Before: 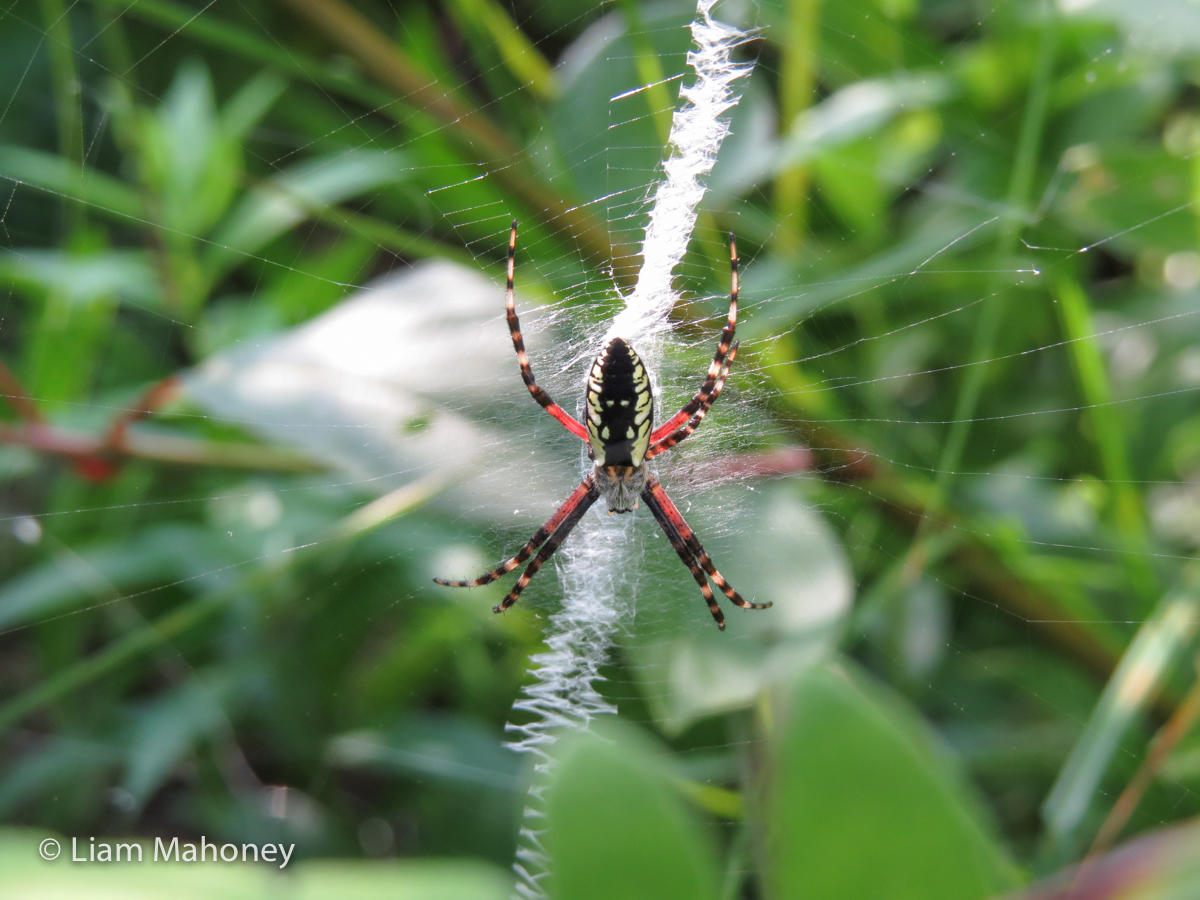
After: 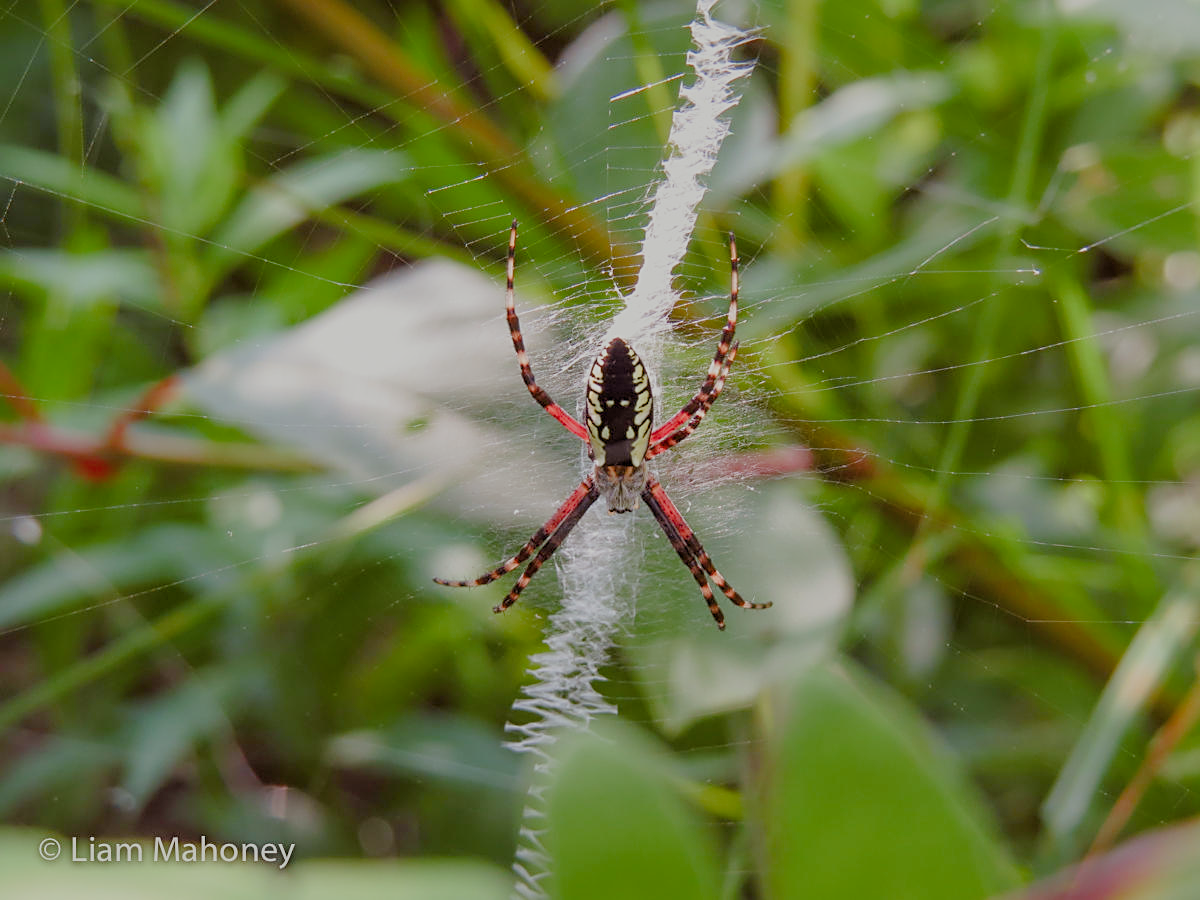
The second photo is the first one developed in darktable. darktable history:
filmic rgb: middle gray luminance 4.12%, black relative exposure -13.15 EV, white relative exposure 5.04 EV, threshold 2.99 EV, target black luminance 0%, hardness 5.17, latitude 59.49%, contrast 0.758, highlights saturation mix 3.93%, shadows ↔ highlights balance 26.08%, enable highlight reconstruction true
color balance rgb: power › chroma 1.533%, power › hue 26.1°, perceptual saturation grading › global saturation 25.886%, perceptual saturation grading › highlights -50.39%, perceptual saturation grading › shadows 30.848%, global vibrance 14.246%
sharpen: on, module defaults
